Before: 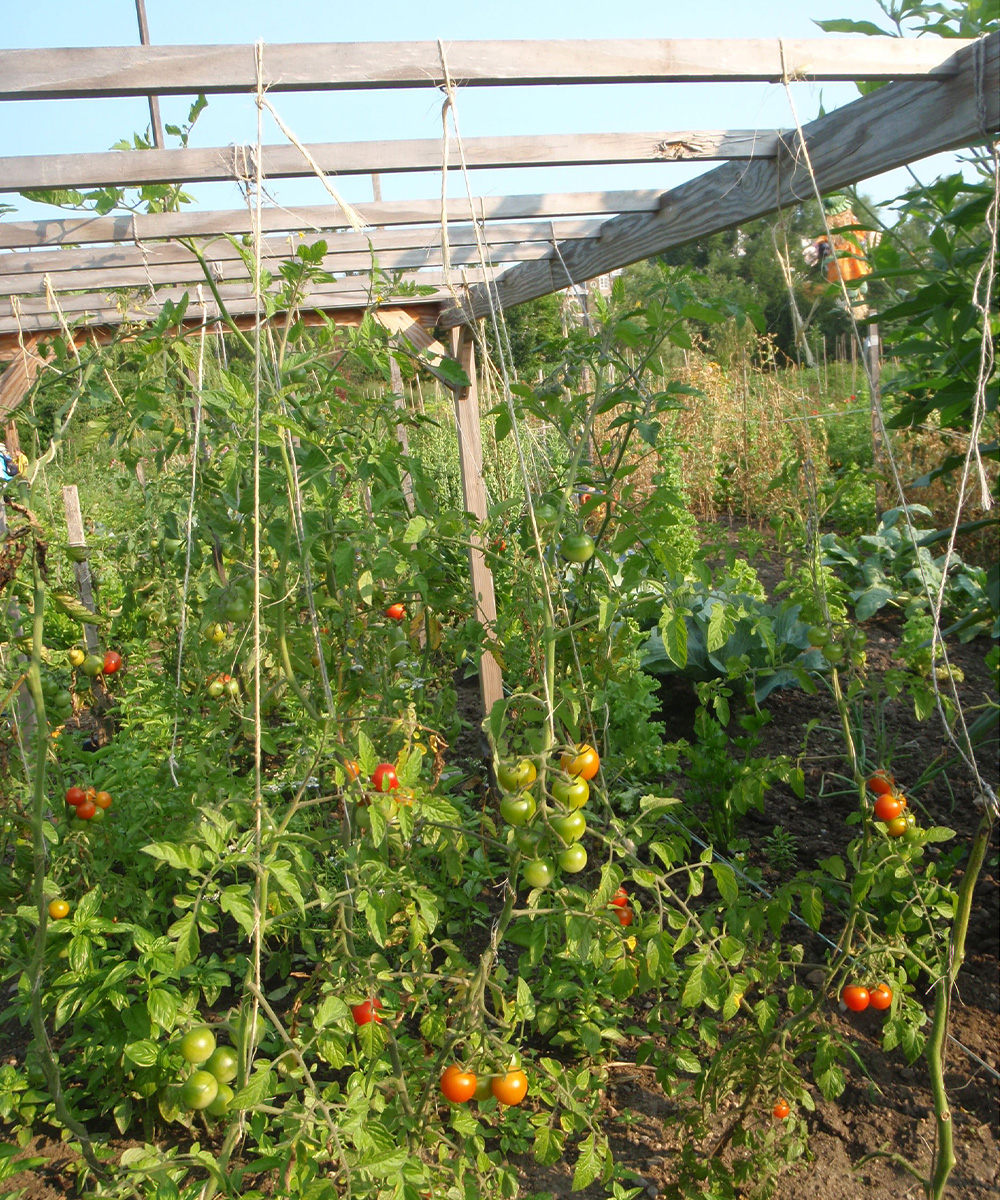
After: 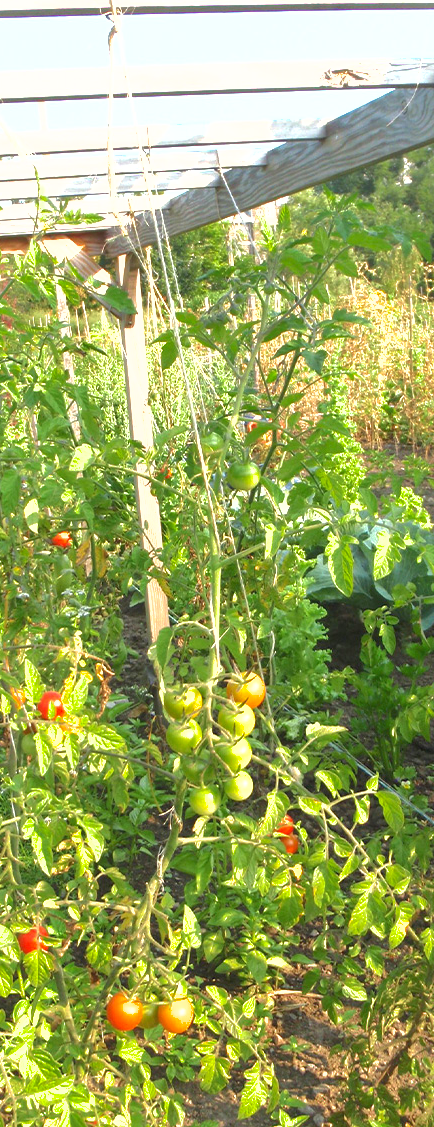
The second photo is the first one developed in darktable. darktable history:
exposure: black level correction 0, exposure 1.182 EV, compensate highlight preservation false
shadows and highlights: on, module defaults
crop: left 33.489%, top 6.029%, right 23.11%
